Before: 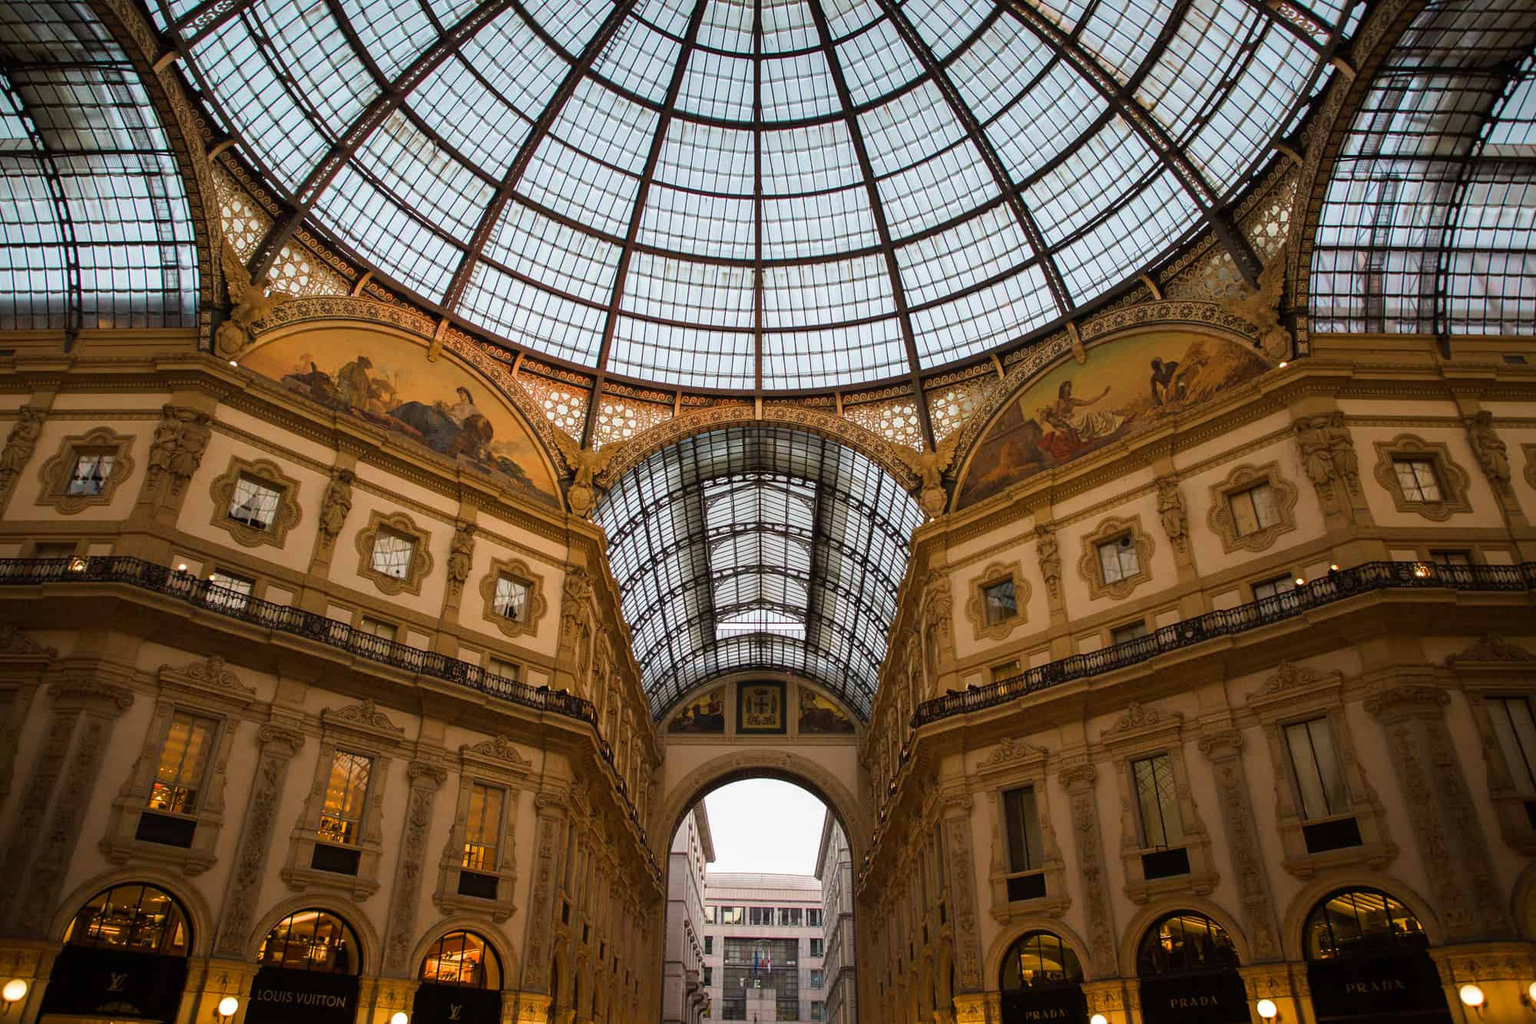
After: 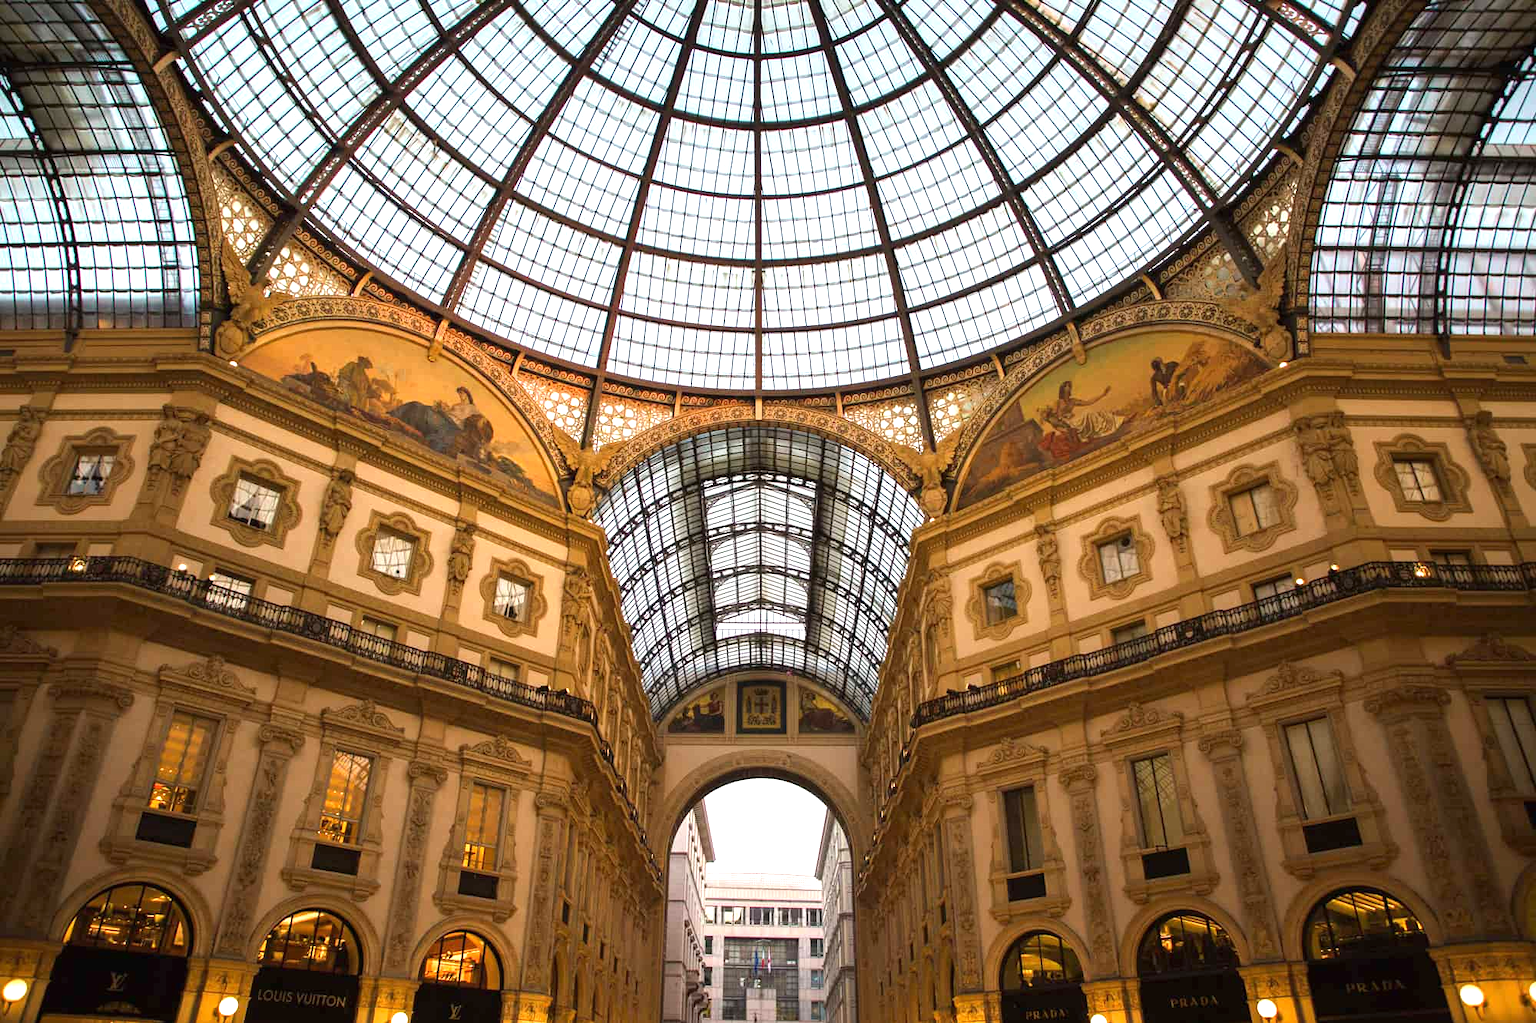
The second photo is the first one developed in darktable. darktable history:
exposure: black level correction 0, exposure 0.896 EV, compensate highlight preservation false
